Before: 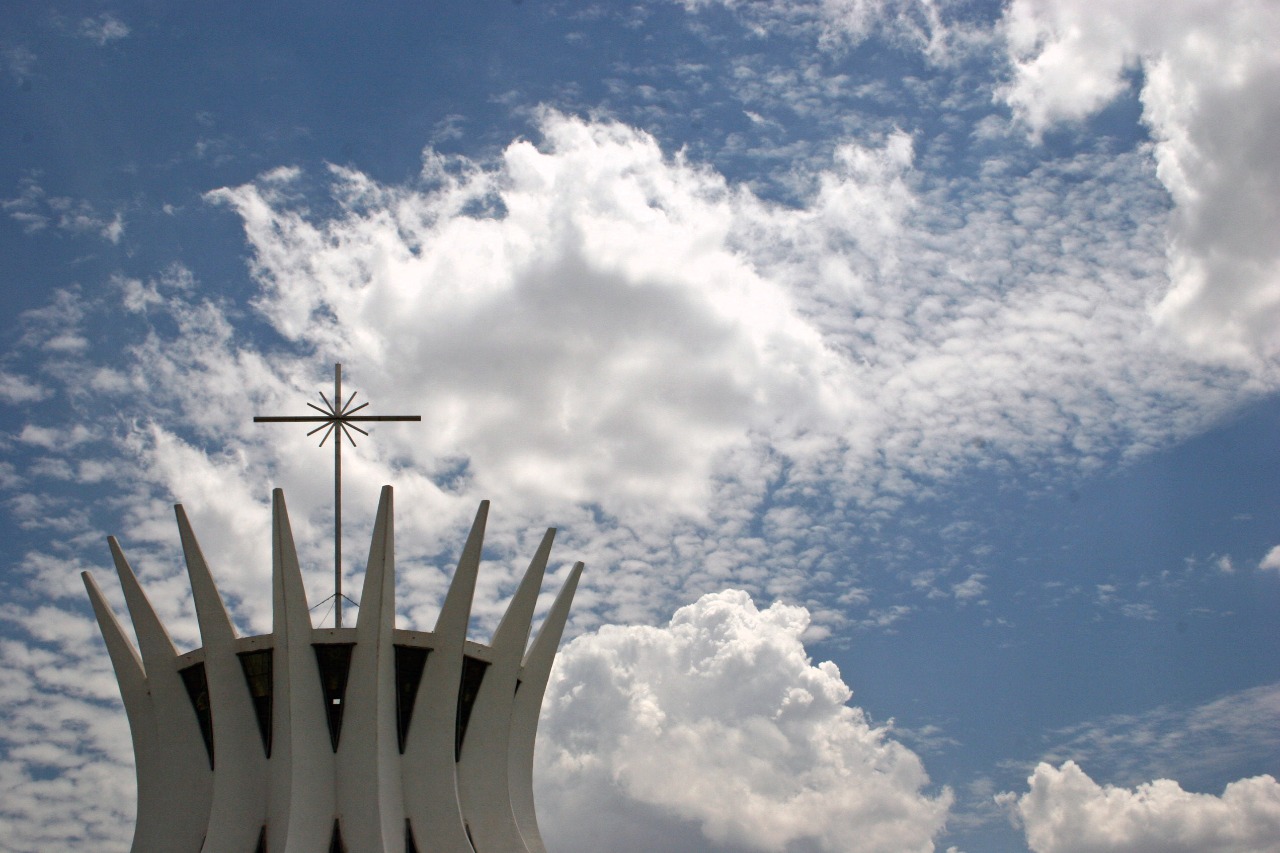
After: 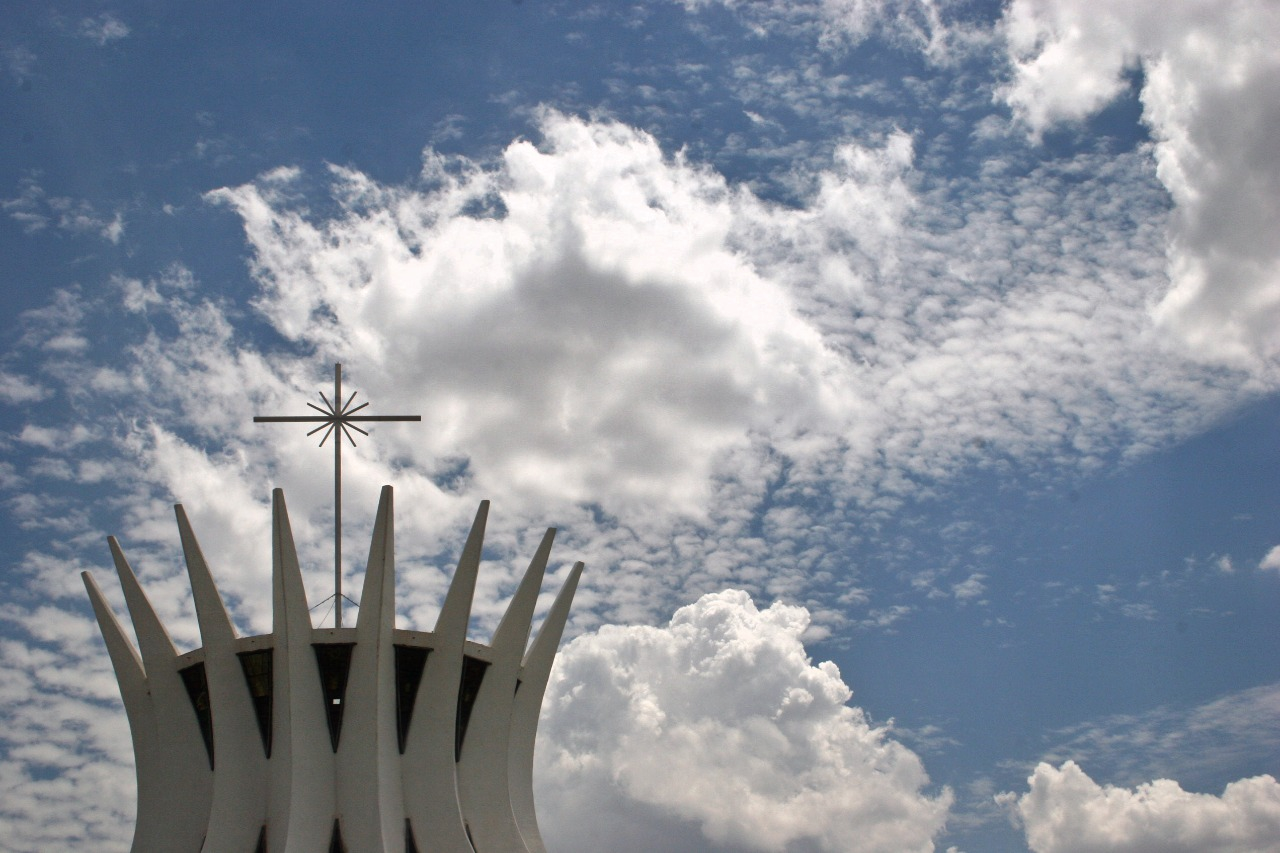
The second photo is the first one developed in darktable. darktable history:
shadows and highlights: shadows 25, highlights -48, soften with gaussian
haze removal: strength -0.05
